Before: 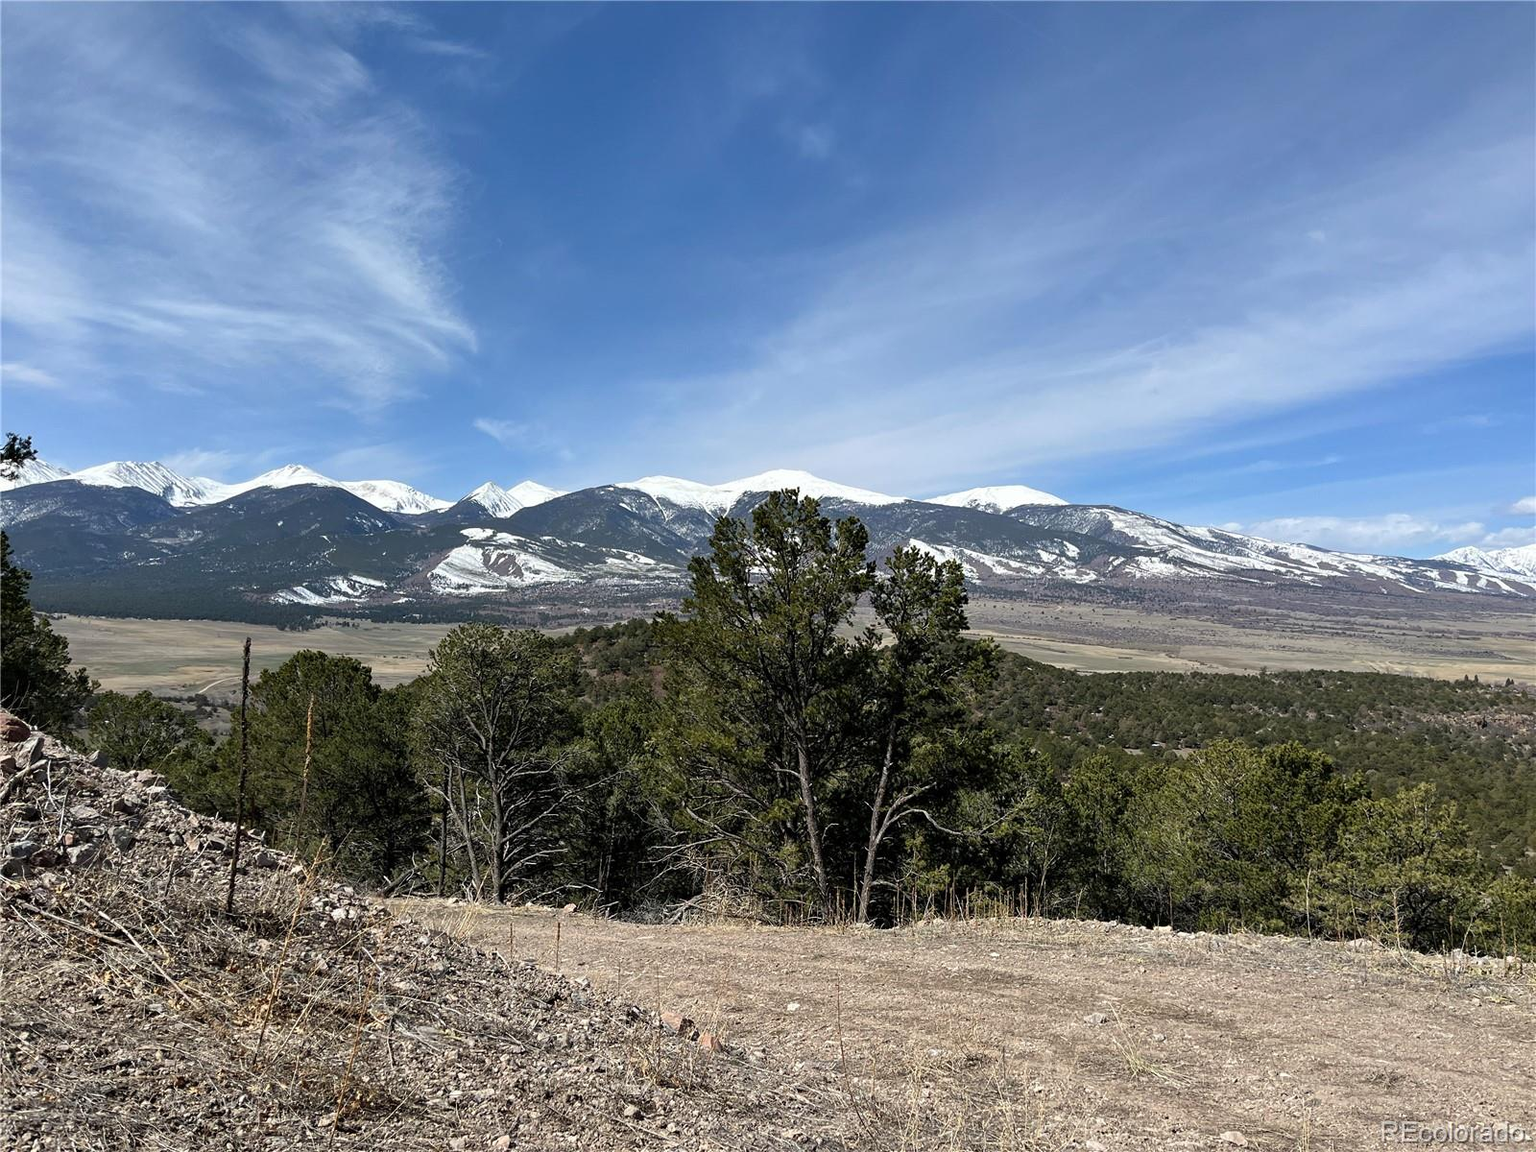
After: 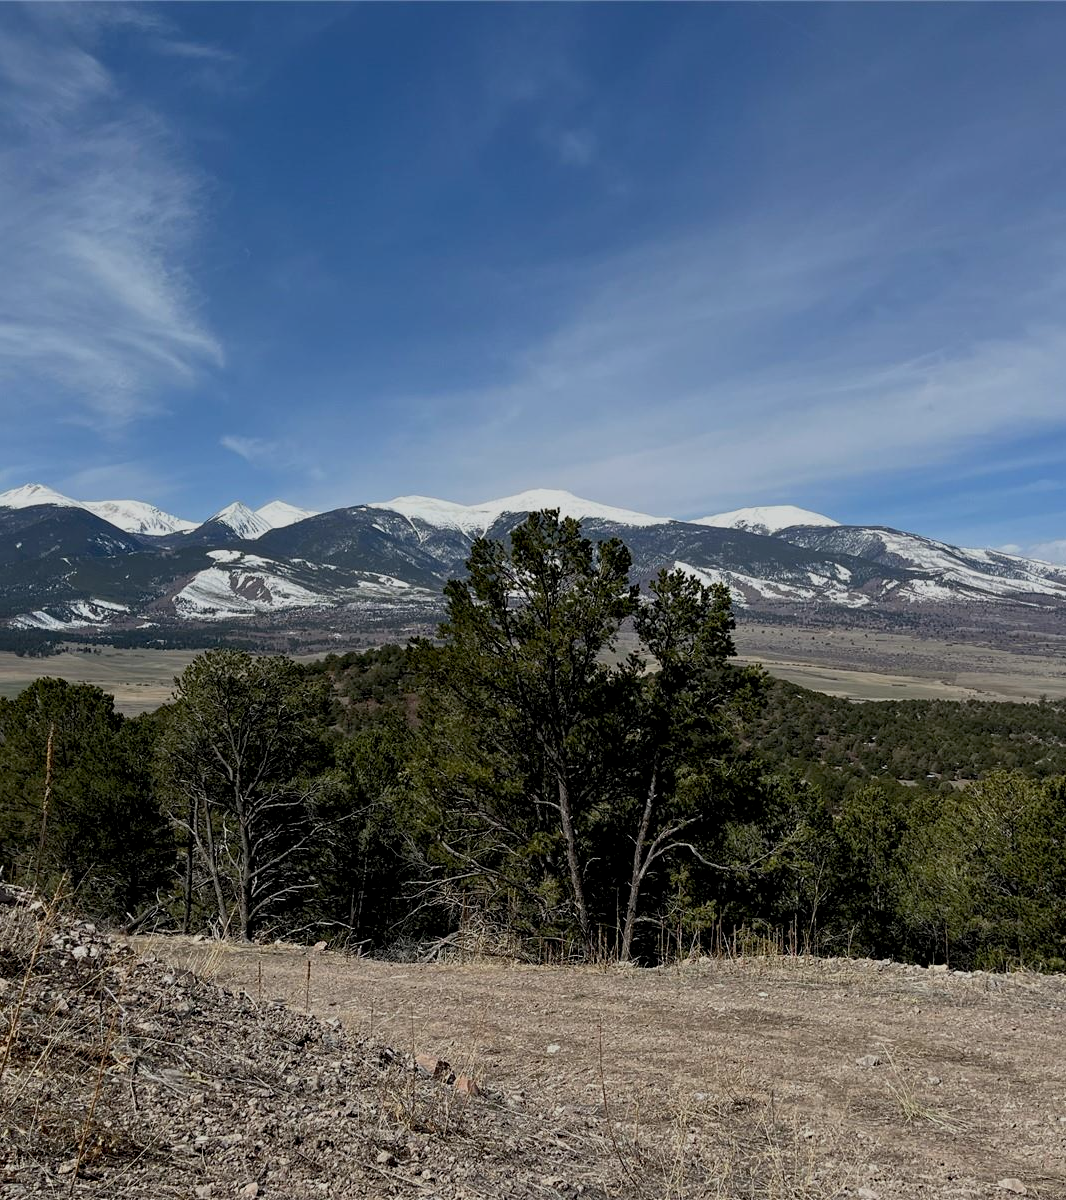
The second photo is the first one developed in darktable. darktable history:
exposure: black level correction 0.009, exposure -0.614 EV, compensate highlight preservation false
crop: left 17.074%, right 16.3%
